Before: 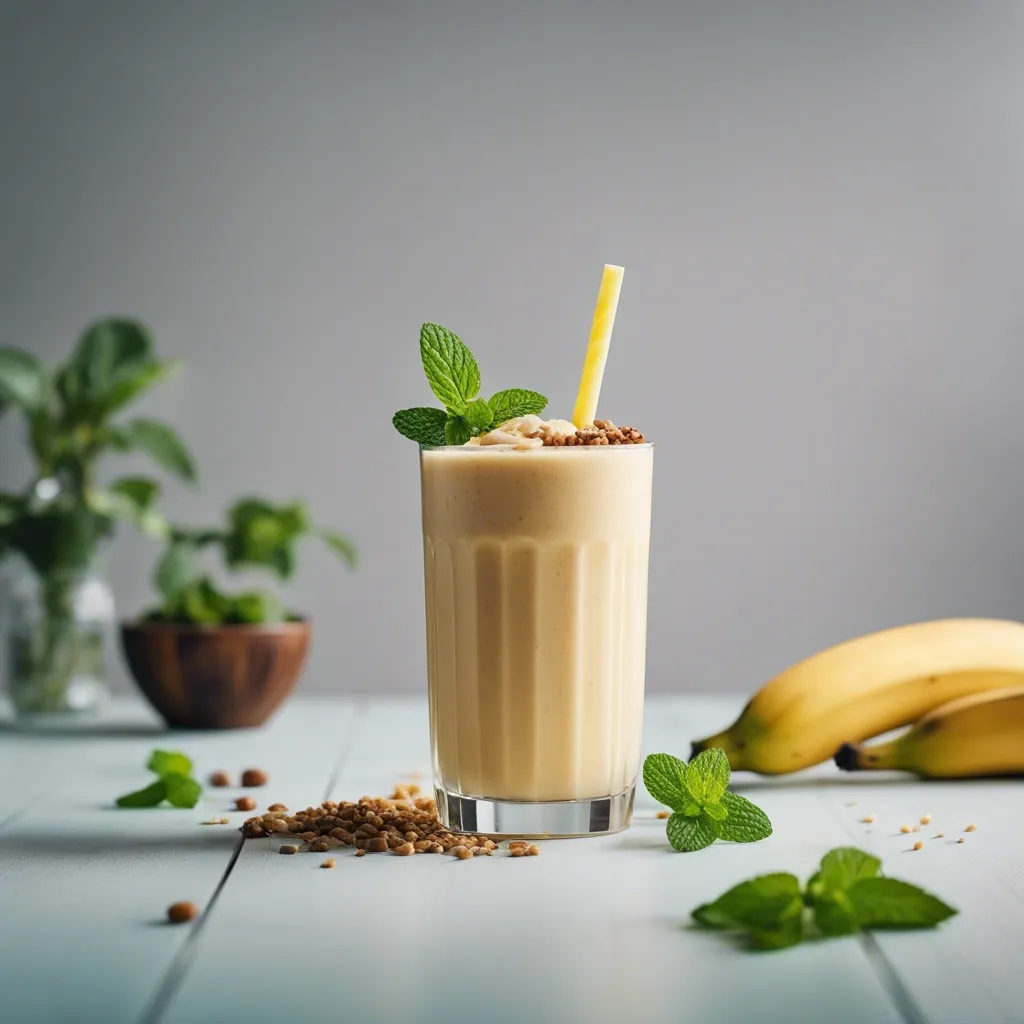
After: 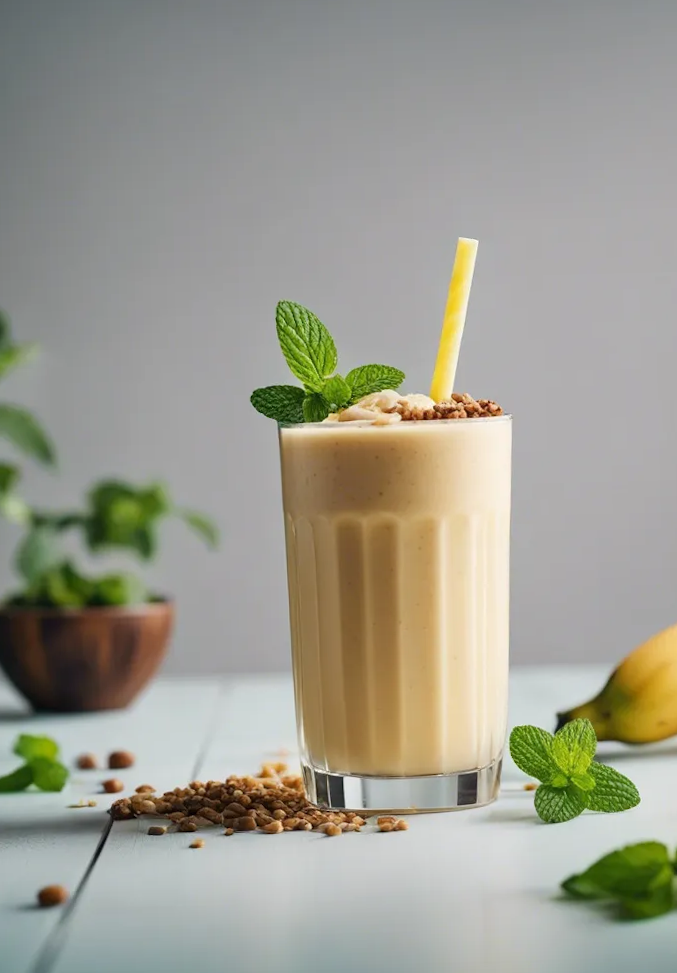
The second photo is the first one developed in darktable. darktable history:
crop and rotate: left 13.409%, right 19.924%
white balance: emerald 1
rotate and perspective: rotation -1.42°, crop left 0.016, crop right 0.984, crop top 0.035, crop bottom 0.965
